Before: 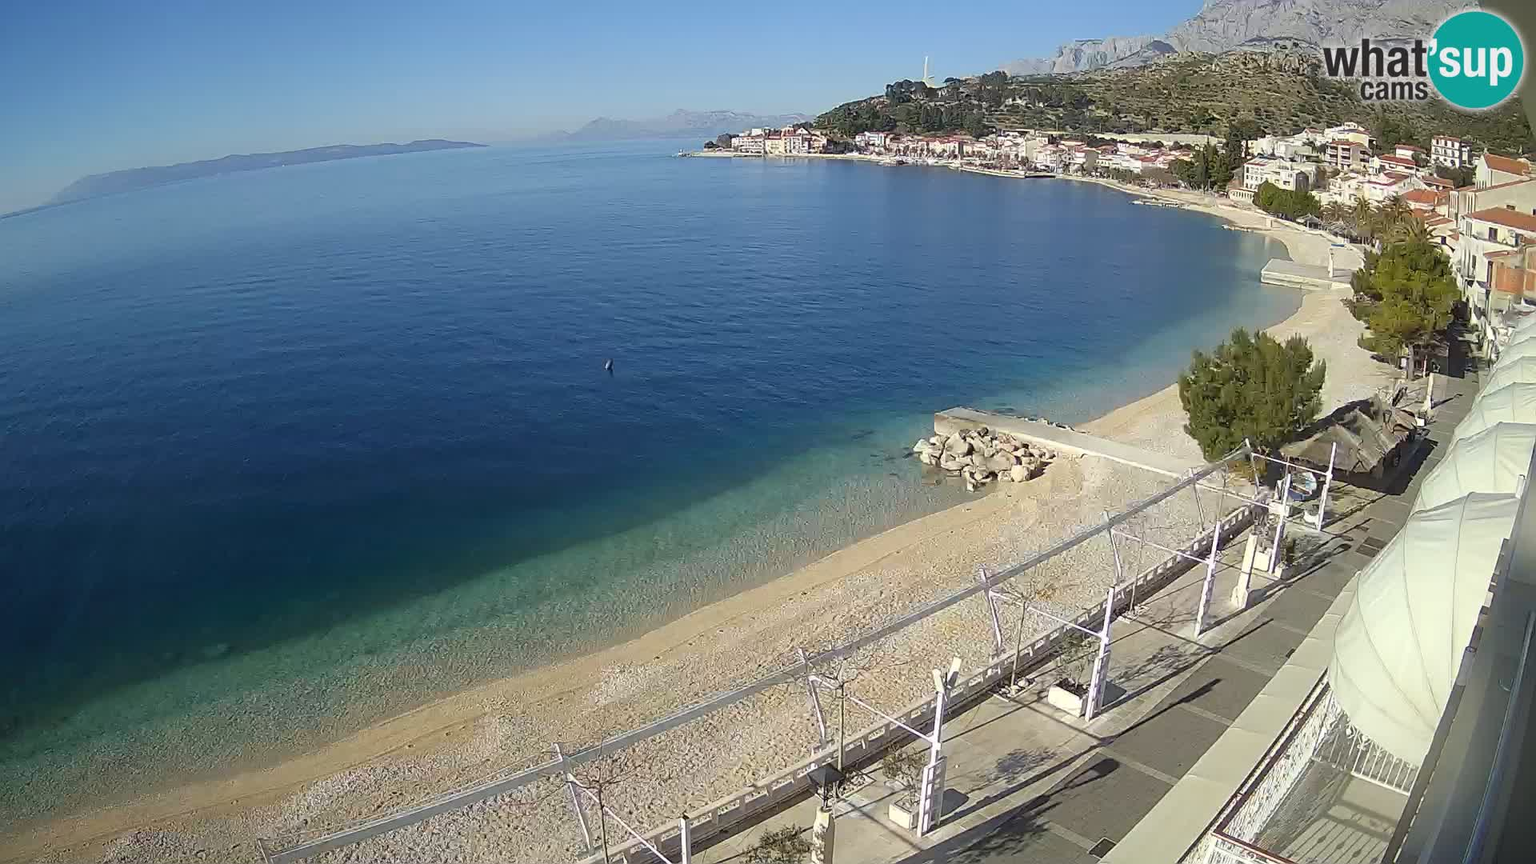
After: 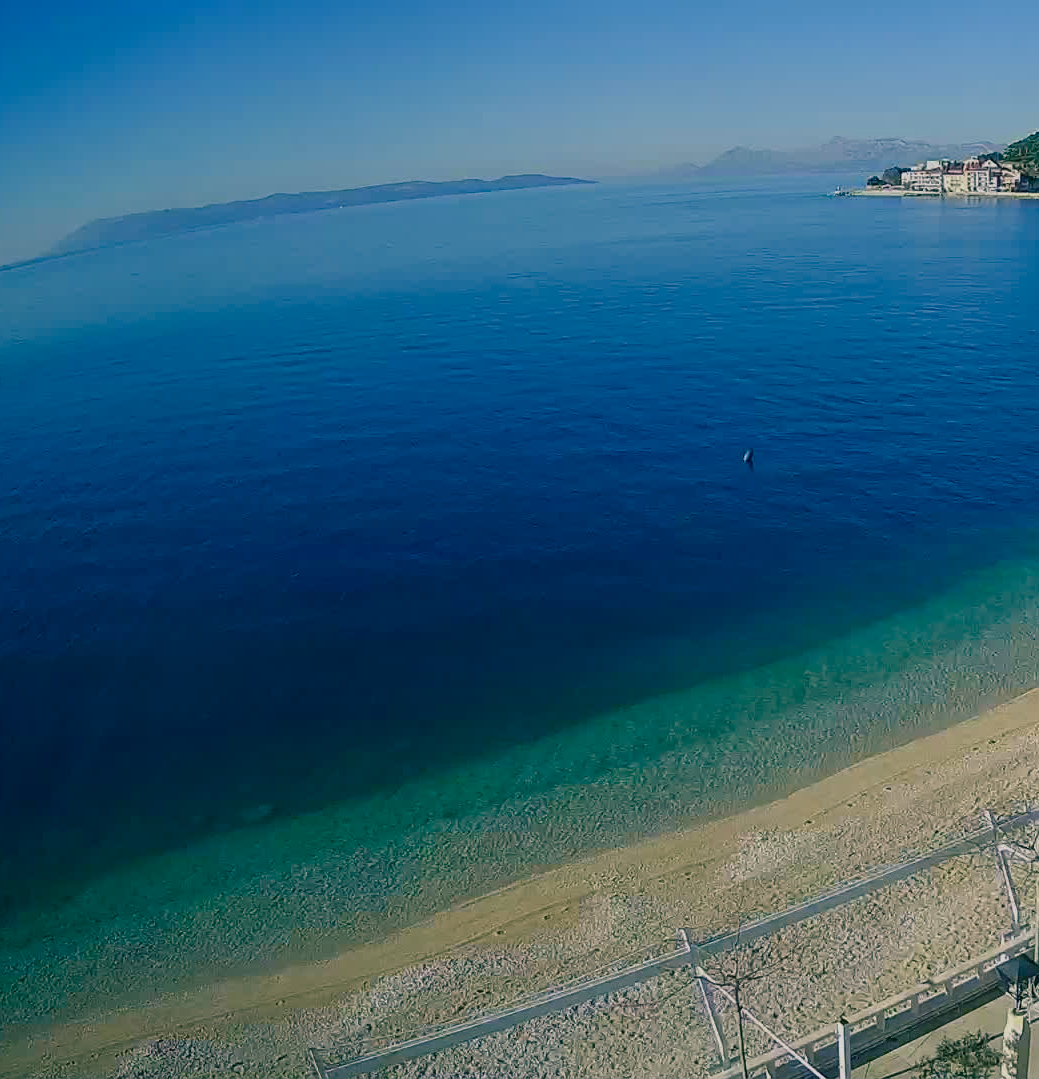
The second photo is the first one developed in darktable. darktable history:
exposure: exposure -0.558 EV, compensate highlight preservation false
crop: left 0.689%, right 45.148%, bottom 0.081%
color balance rgb: shadows lift › luminance -29.104%, shadows lift › chroma 10.27%, shadows lift › hue 230.98°, power › hue 205.74°, global offset › luminance 0.25%, perceptual saturation grading › global saturation 20%, perceptual saturation grading › highlights -25.203%, perceptual saturation grading › shadows 24.896%, global vibrance 20%
